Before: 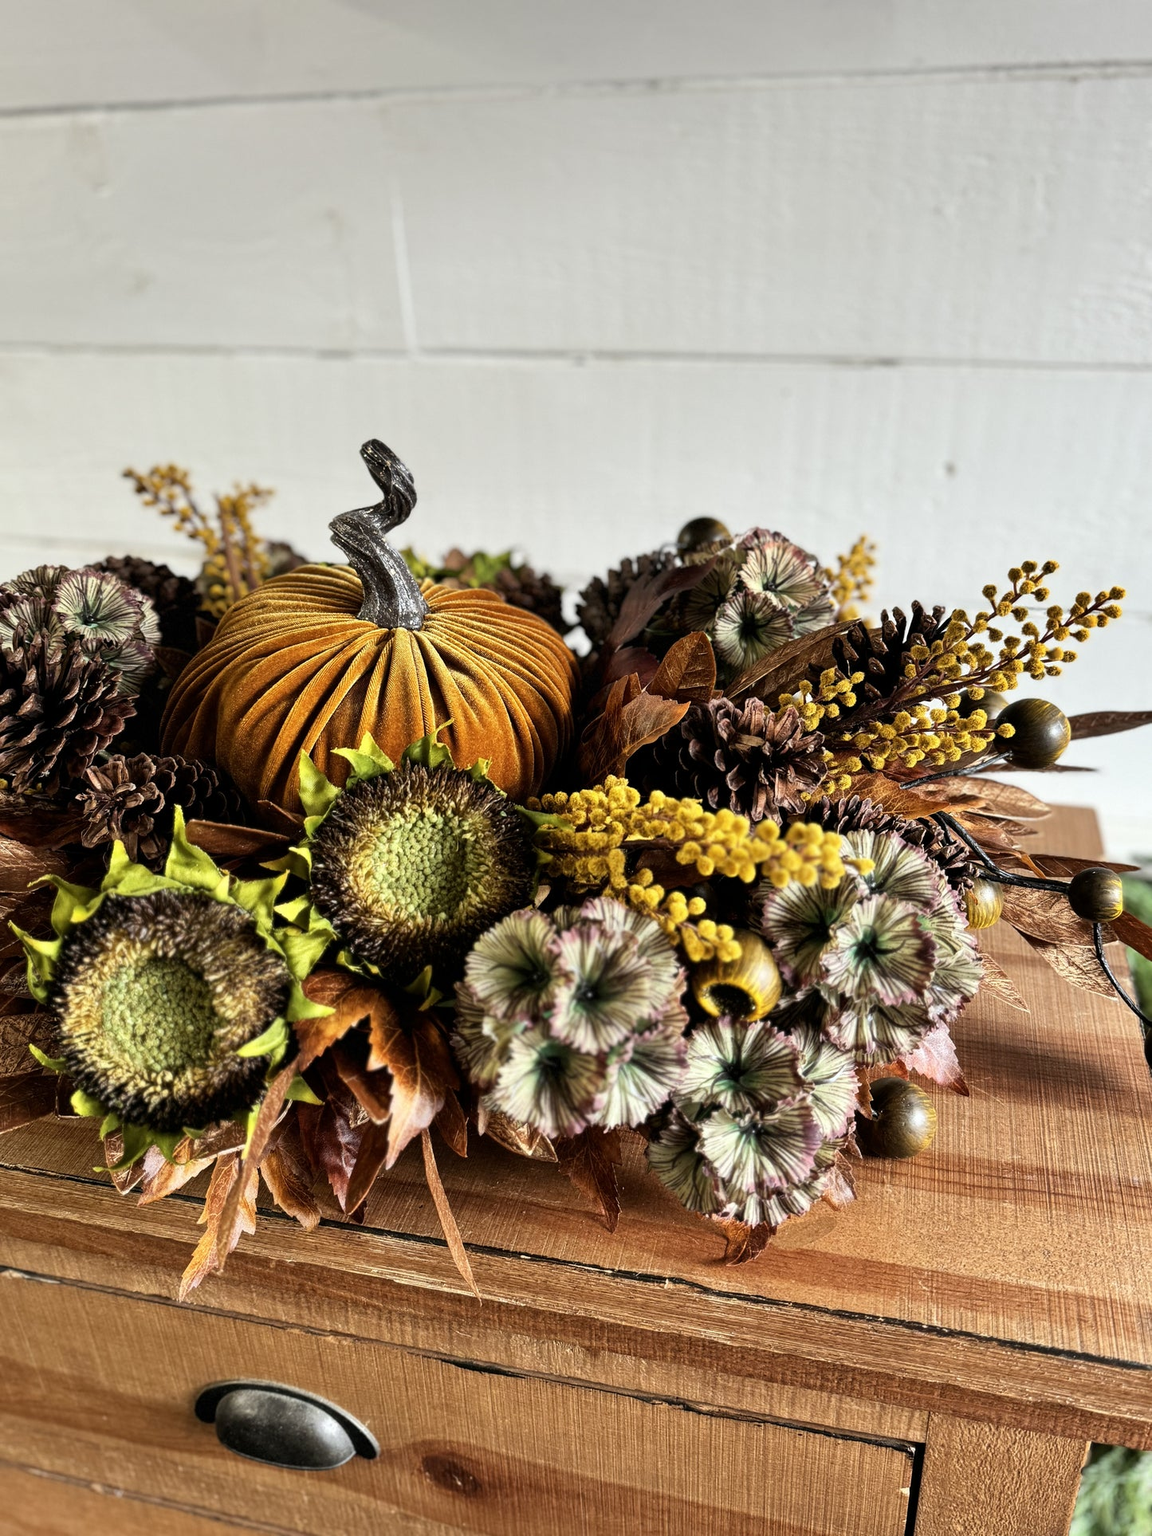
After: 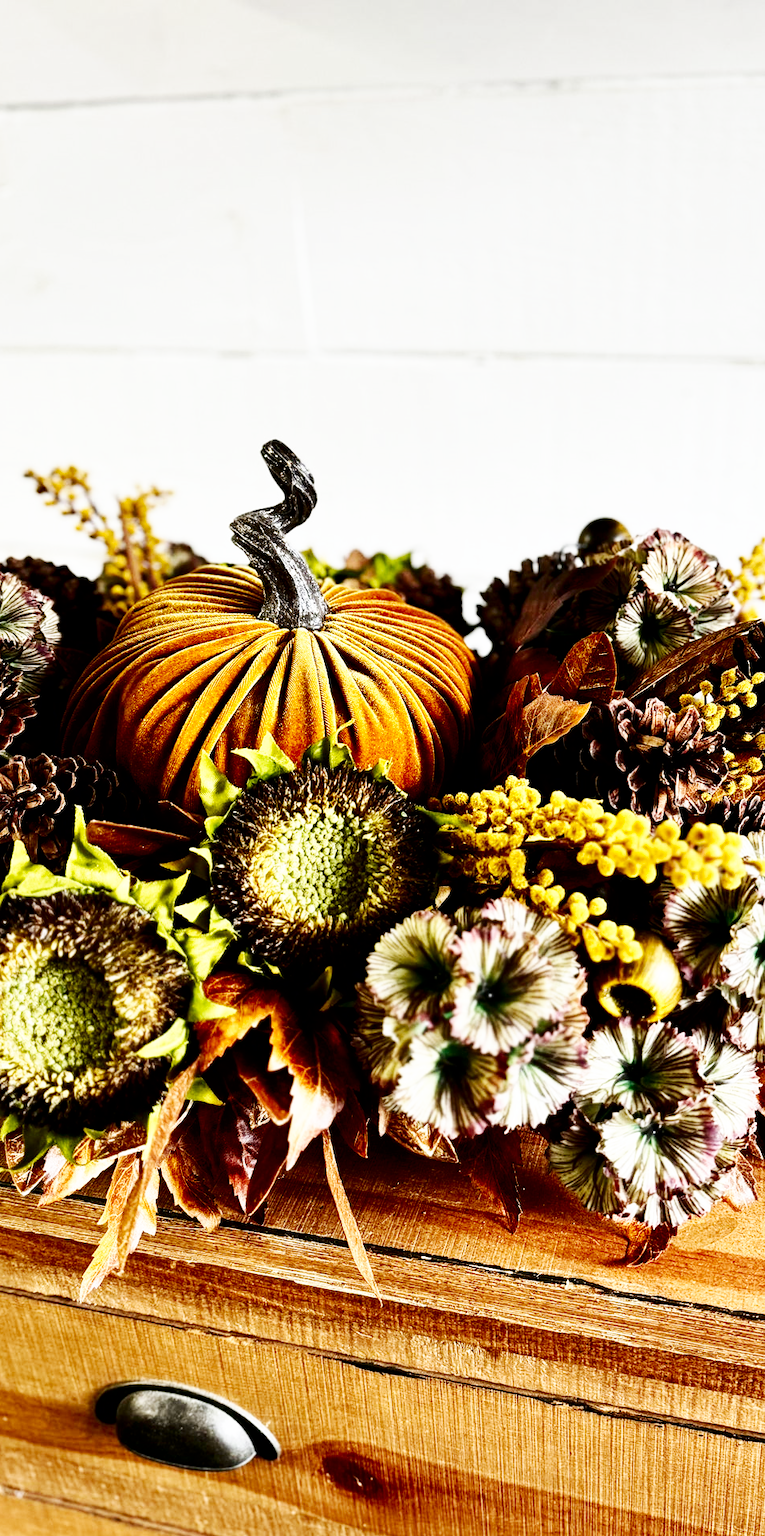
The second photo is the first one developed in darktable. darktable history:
crop and rotate: left 8.657%, right 24.882%
color correction: highlights a* 0.02, highlights b* -0.267
contrast brightness saturation: contrast 0.098, brightness -0.255, saturation 0.142
base curve: curves: ch0 [(0, 0) (0.007, 0.004) (0.027, 0.03) (0.046, 0.07) (0.207, 0.54) (0.442, 0.872) (0.673, 0.972) (1, 1)], preserve colors none
